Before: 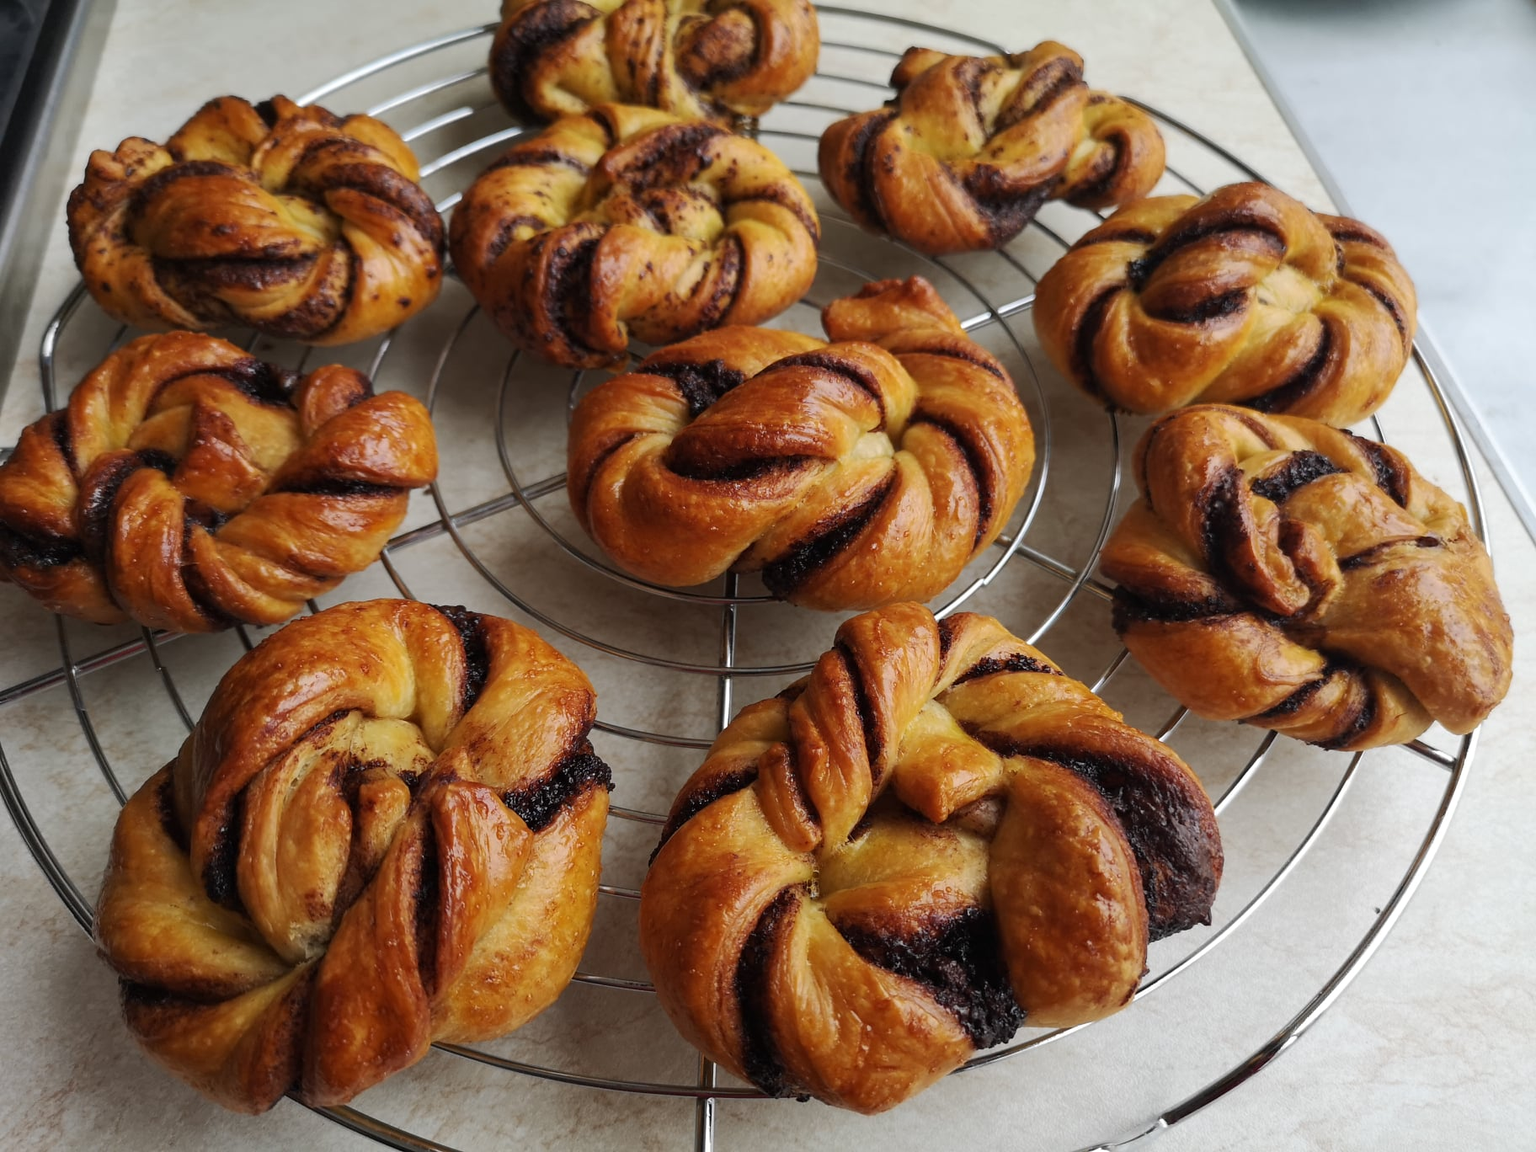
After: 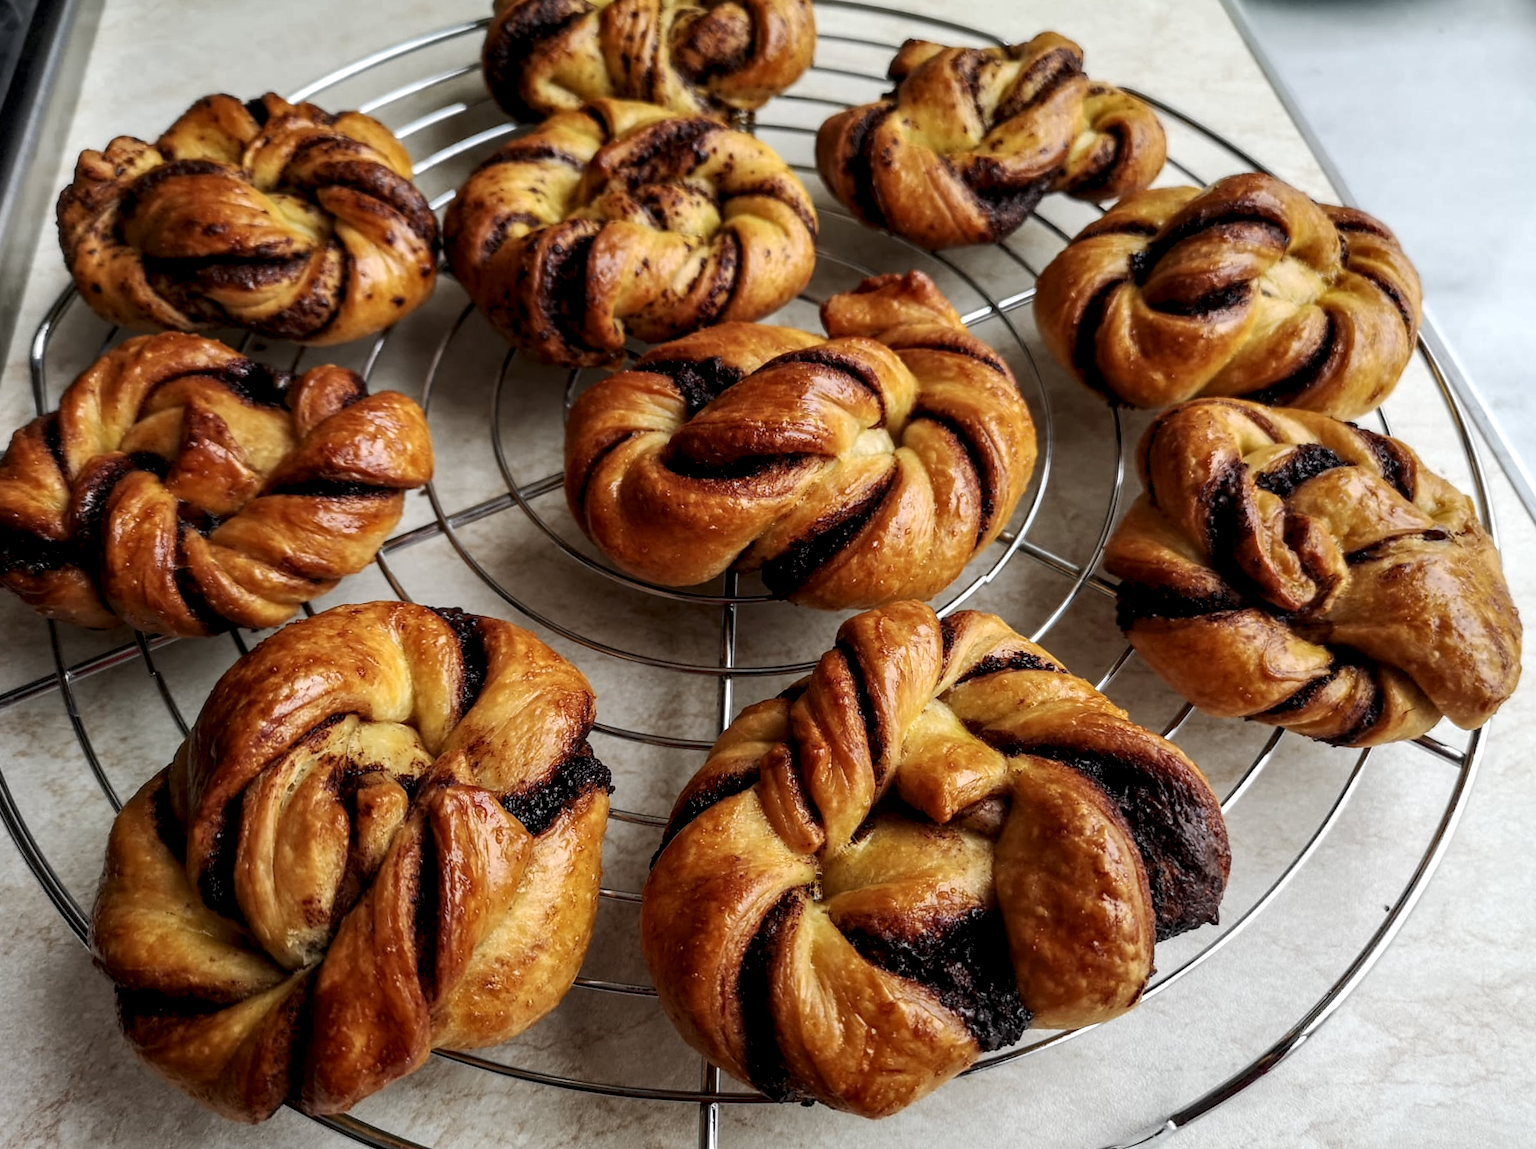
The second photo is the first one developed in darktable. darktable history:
rotate and perspective: rotation -0.45°, automatic cropping original format, crop left 0.008, crop right 0.992, crop top 0.012, crop bottom 0.988
local contrast: detail 160%
